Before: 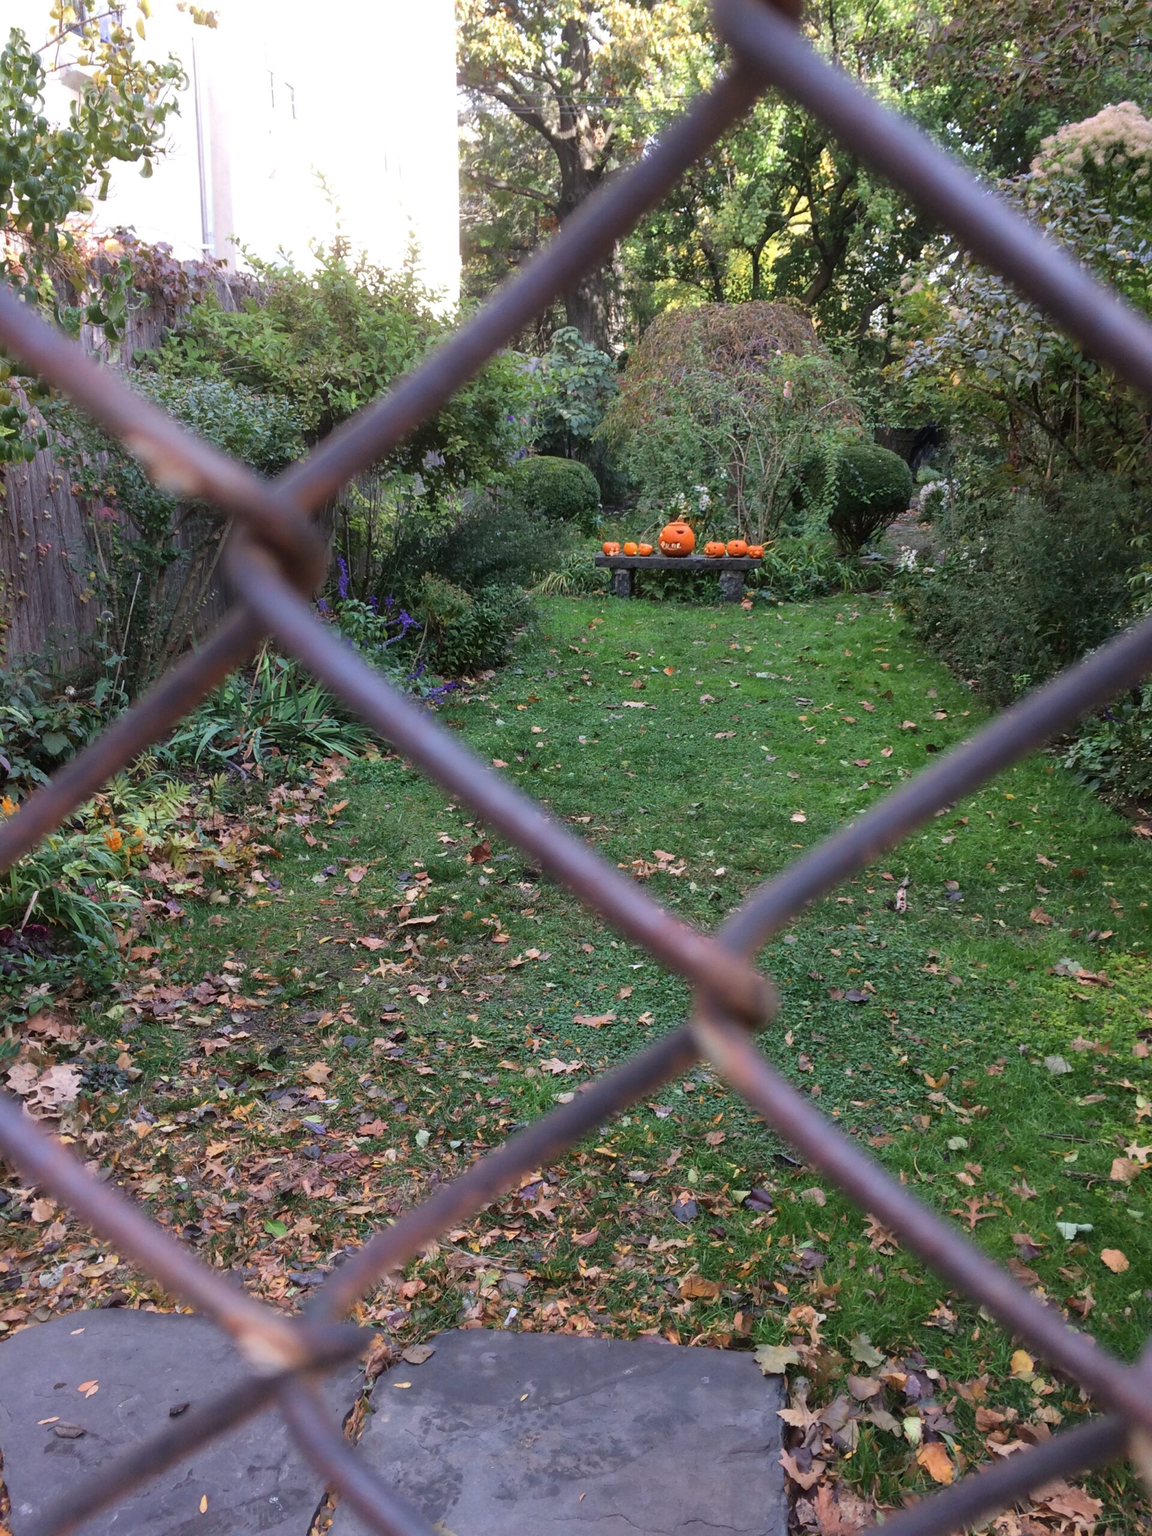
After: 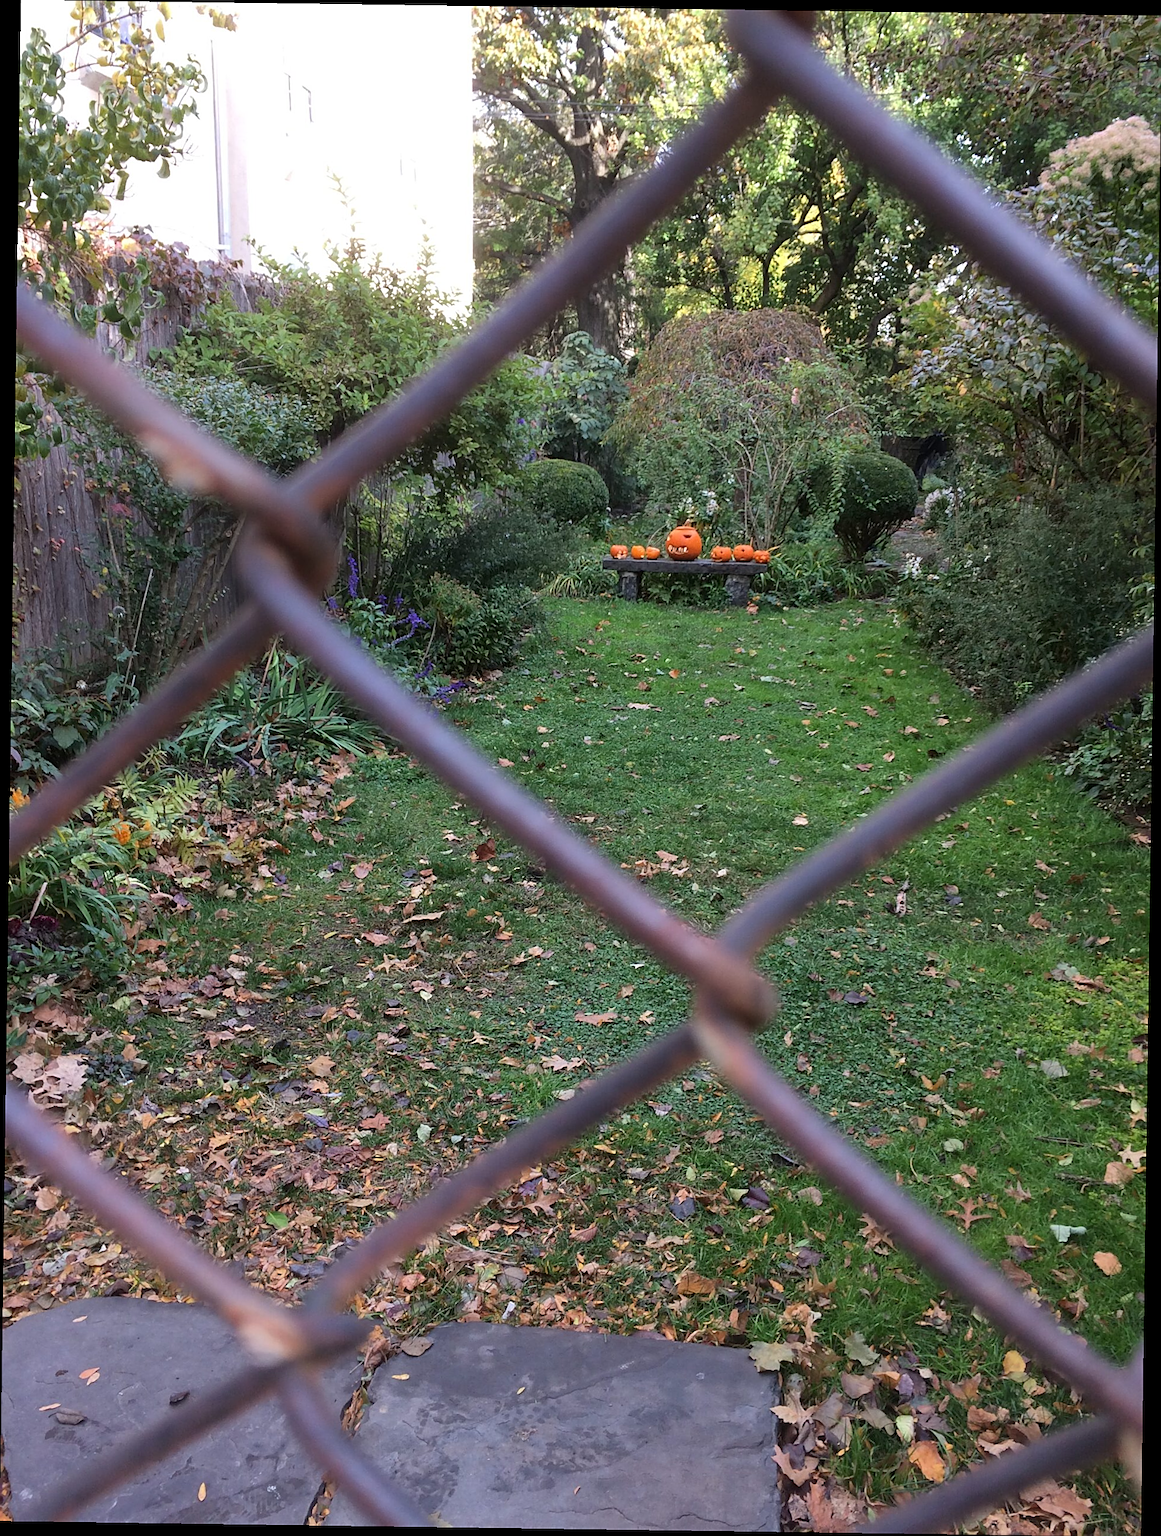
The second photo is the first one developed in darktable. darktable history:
rotate and perspective: rotation 0.8°, automatic cropping off
sharpen: on, module defaults
white balance: emerald 1
